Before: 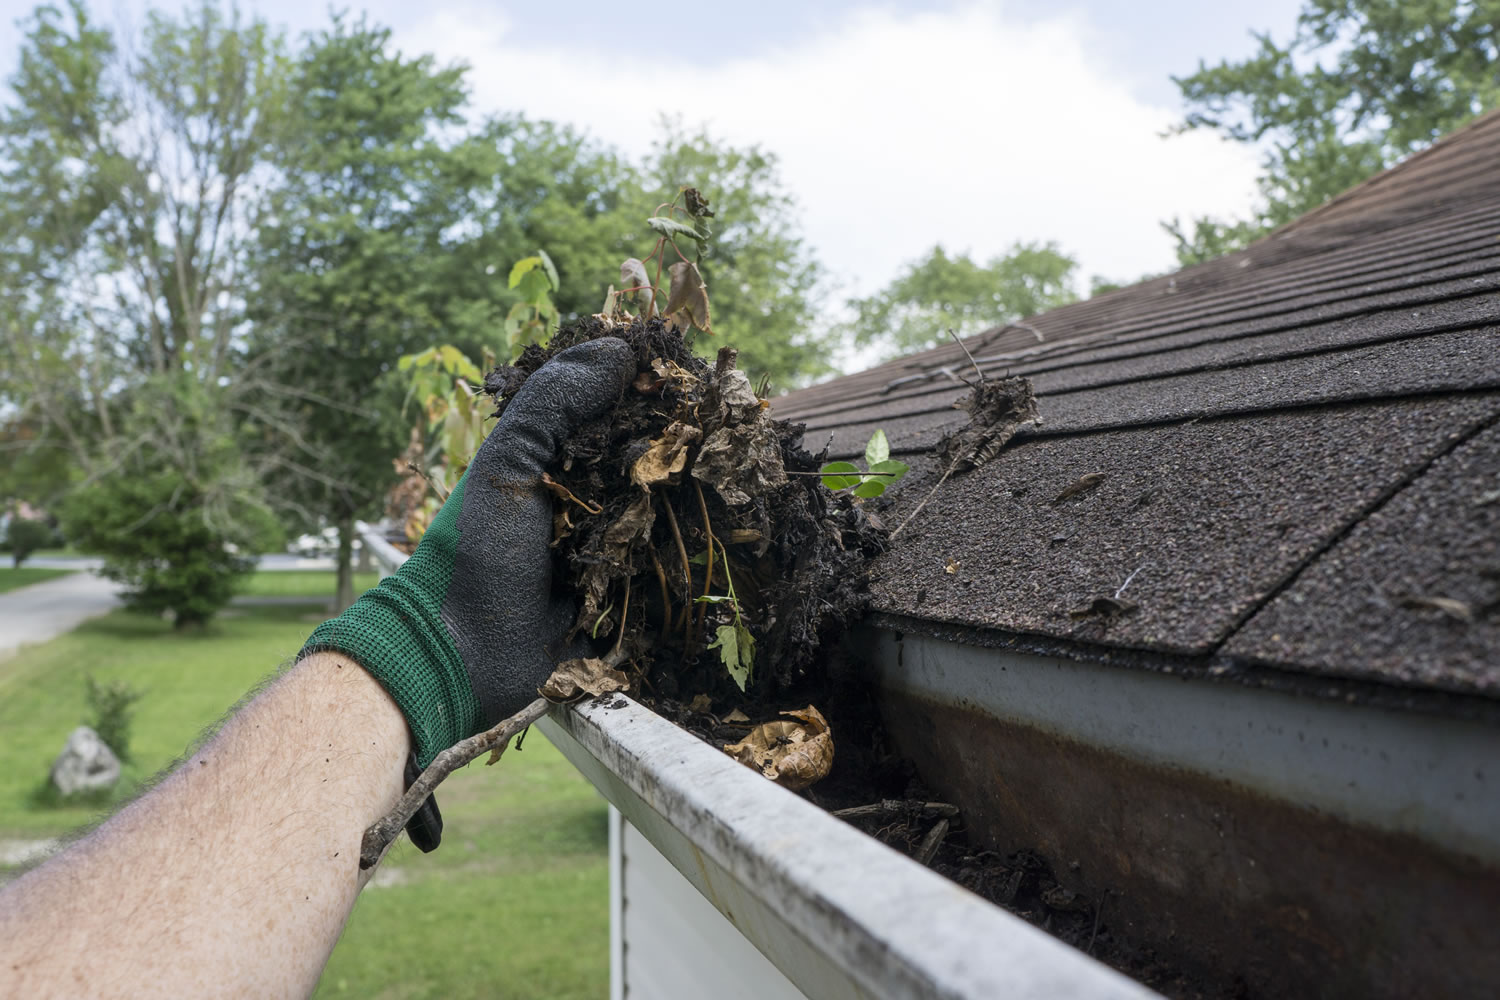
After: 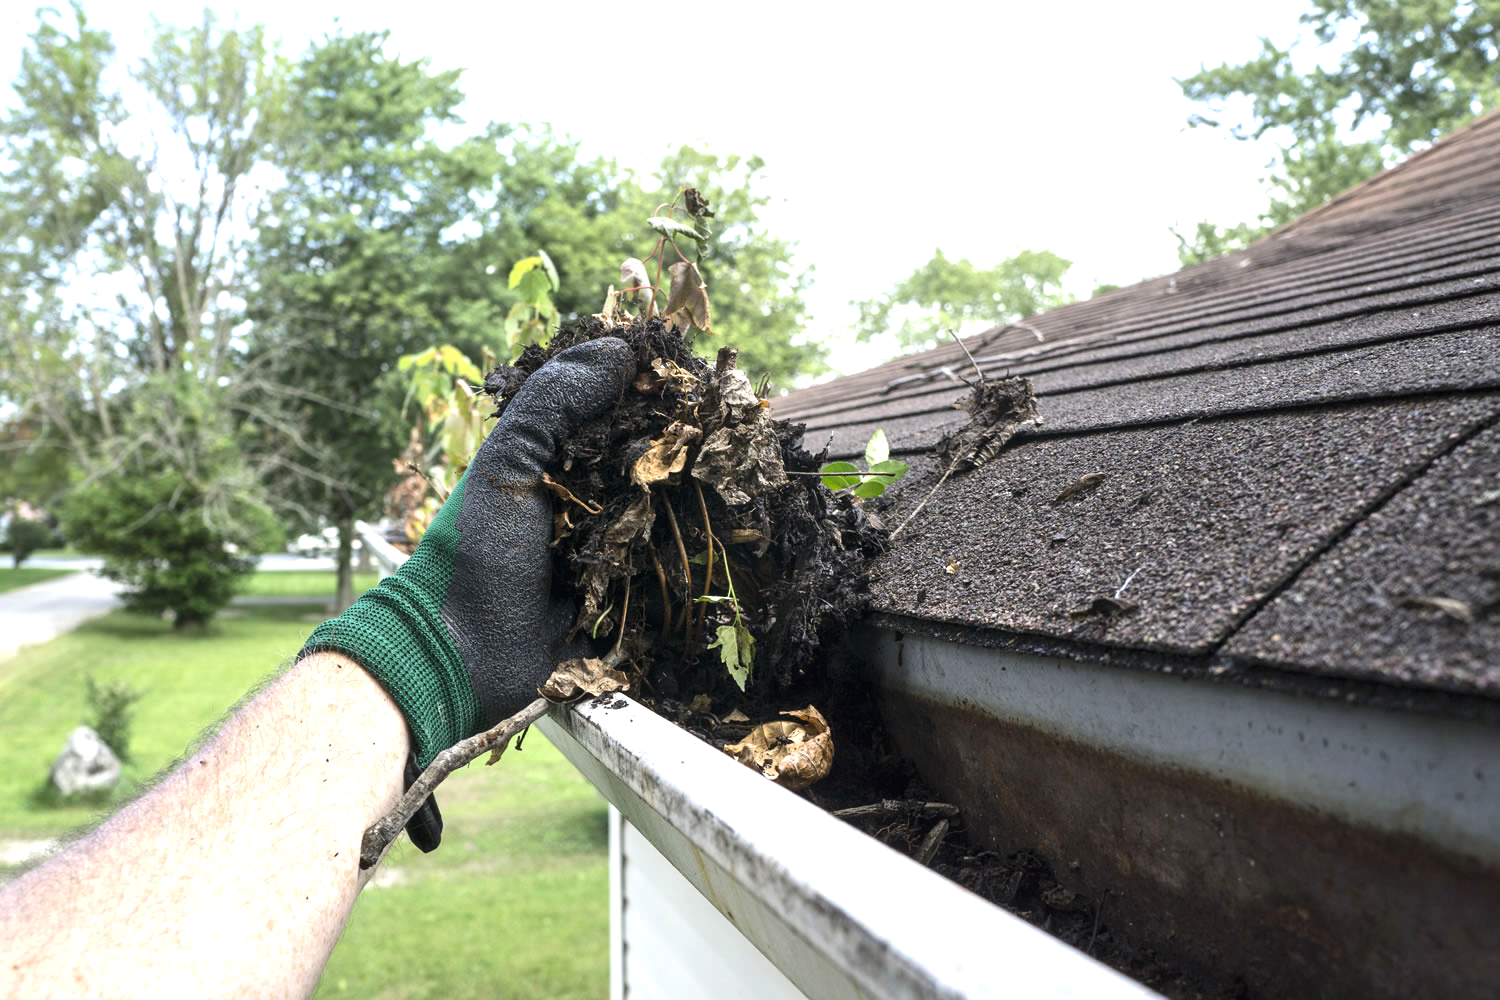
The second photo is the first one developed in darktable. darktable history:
tone equalizer: -8 EV -0.417 EV, -7 EV -0.389 EV, -6 EV -0.333 EV, -5 EV -0.222 EV, -3 EV 0.222 EV, -2 EV 0.333 EV, -1 EV 0.389 EV, +0 EV 0.417 EV, edges refinement/feathering 500, mask exposure compensation -1.57 EV, preserve details no
exposure: black level correction 0, exposure 0.7 EV, compensate highlight preservation false
